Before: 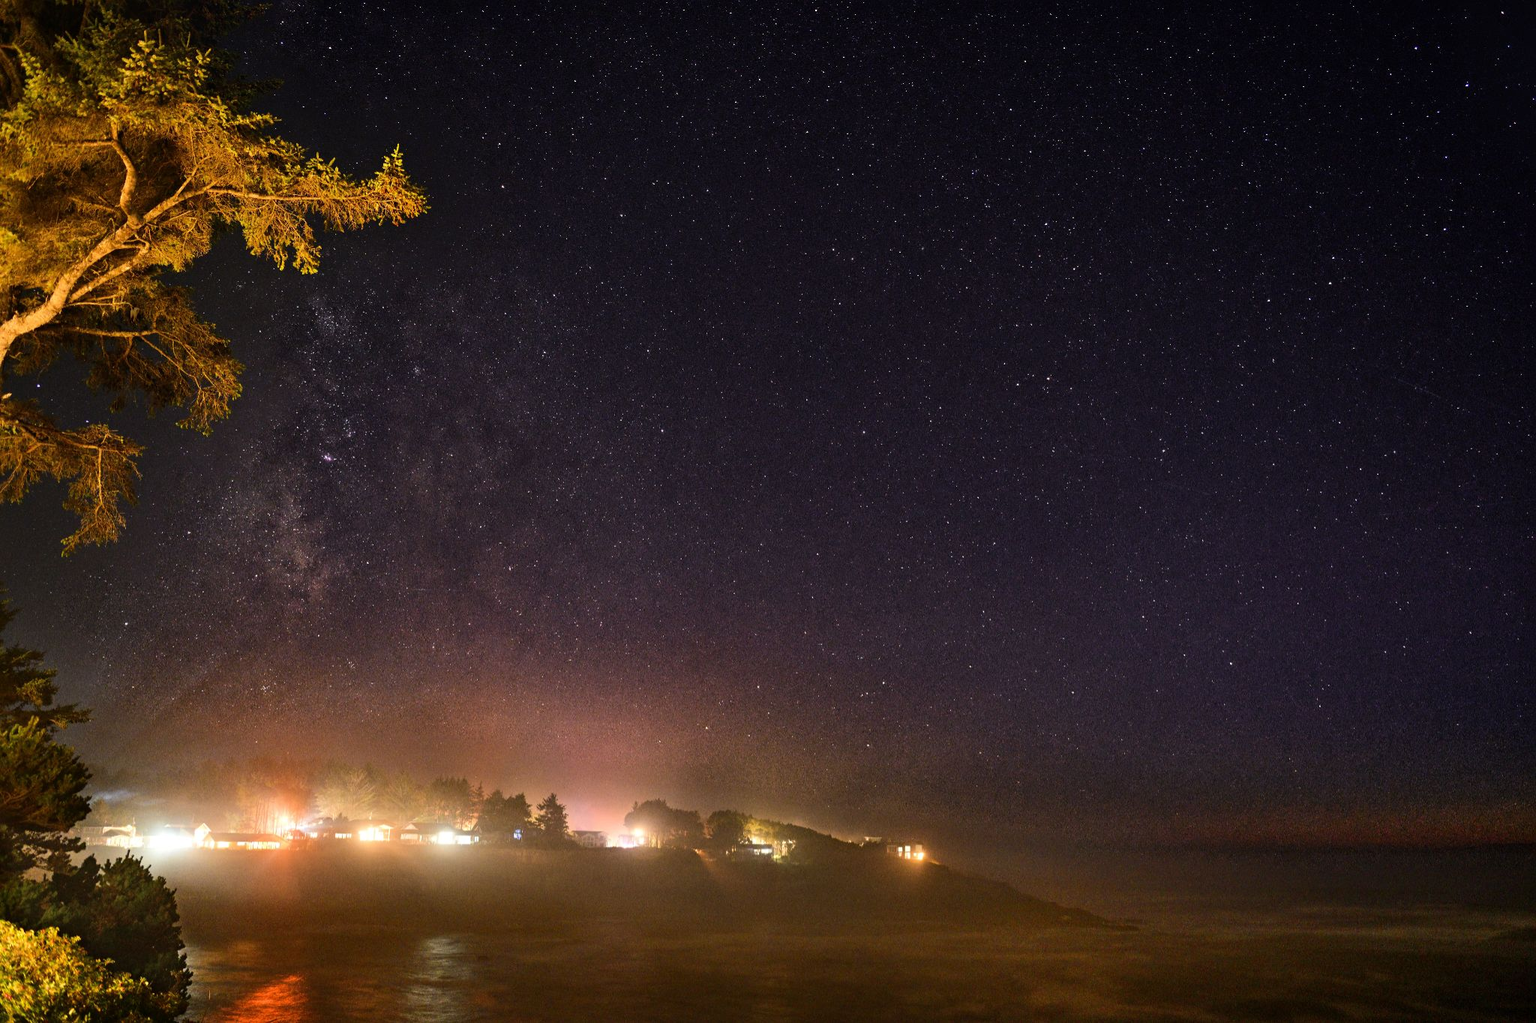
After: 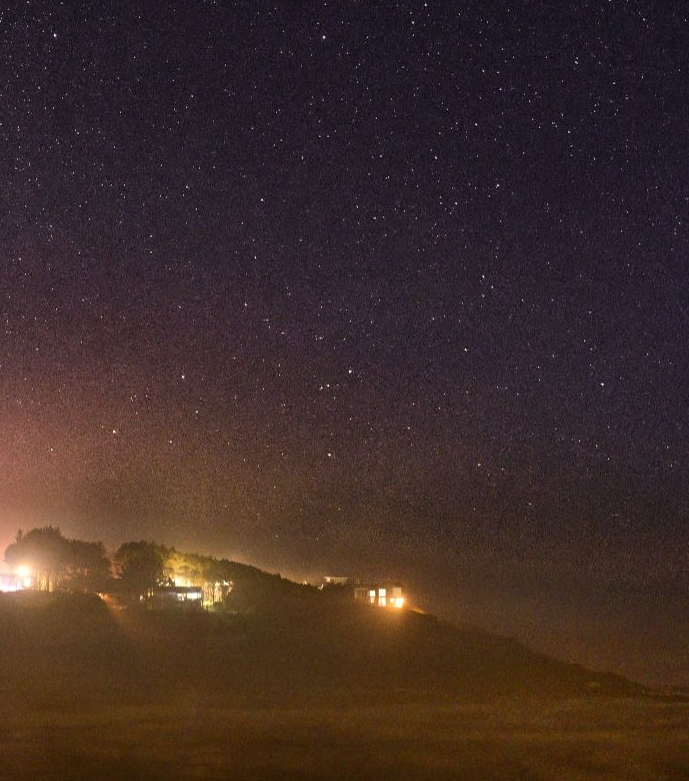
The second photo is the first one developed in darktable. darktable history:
crop: left 40.466%, top 39.585%, right 25.862%, bottom 3.098%
